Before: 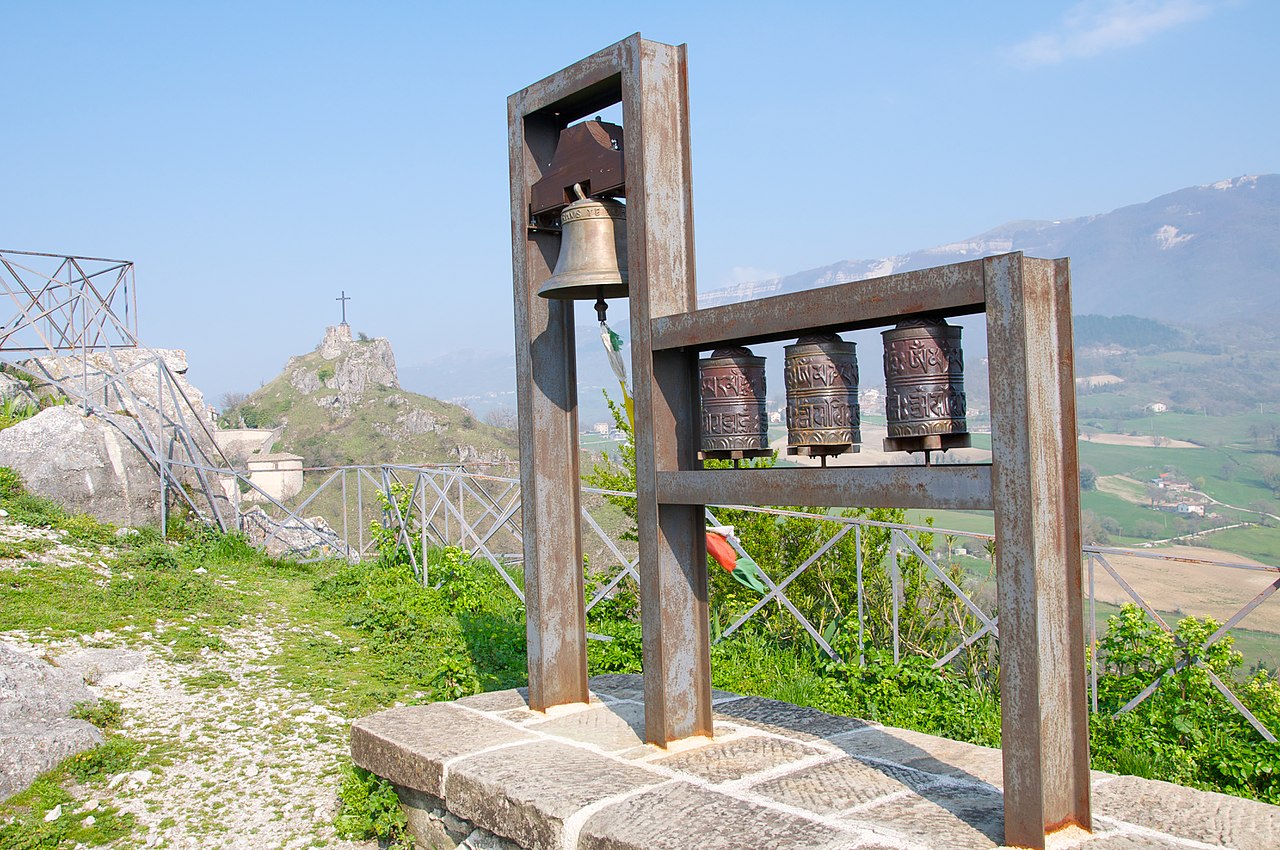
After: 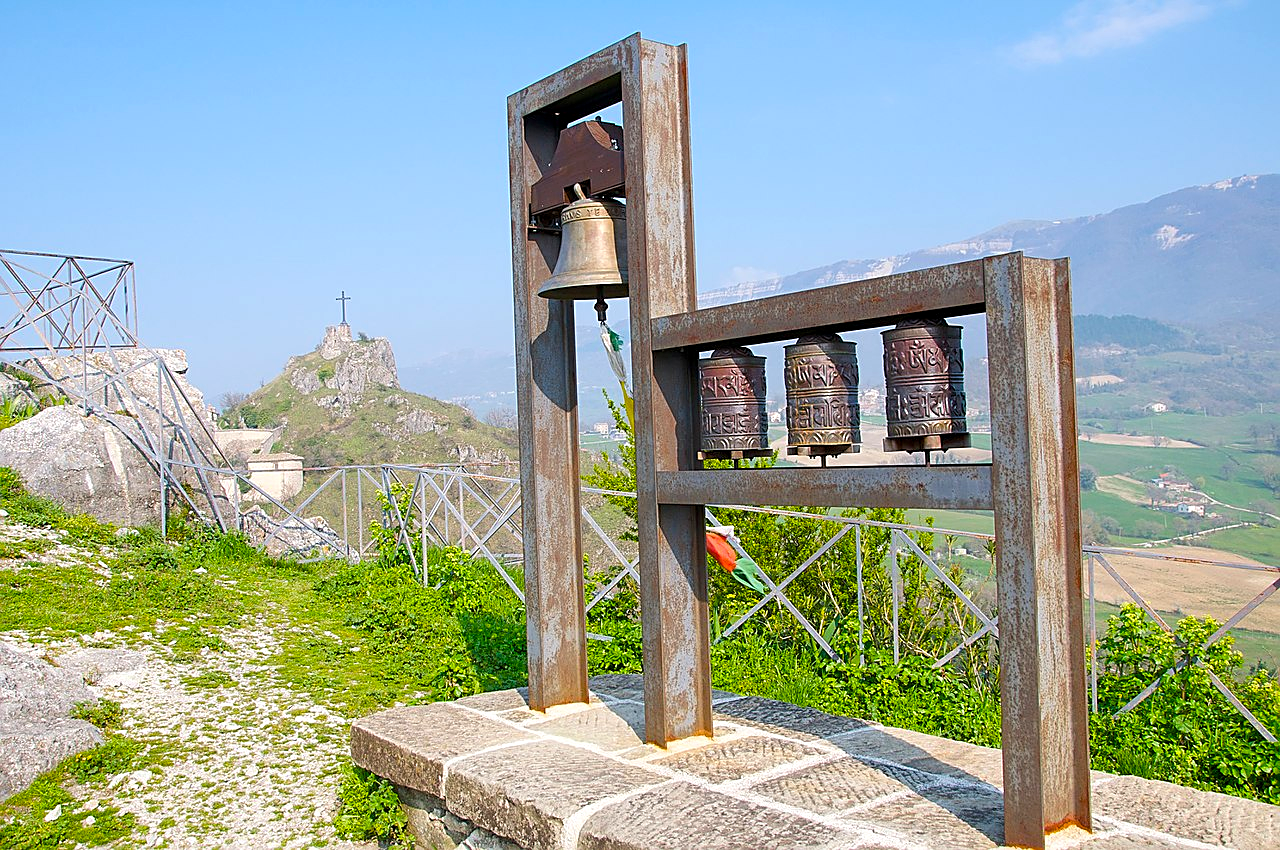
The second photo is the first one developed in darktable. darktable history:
sharpen: on, module defaults
color balance rgb: perceptual saturation grading › global saturation 25.584%, global vibrance 20%
local contrast: highlights 100%, shadows 101%, detail 119%, midtone range 0.2
